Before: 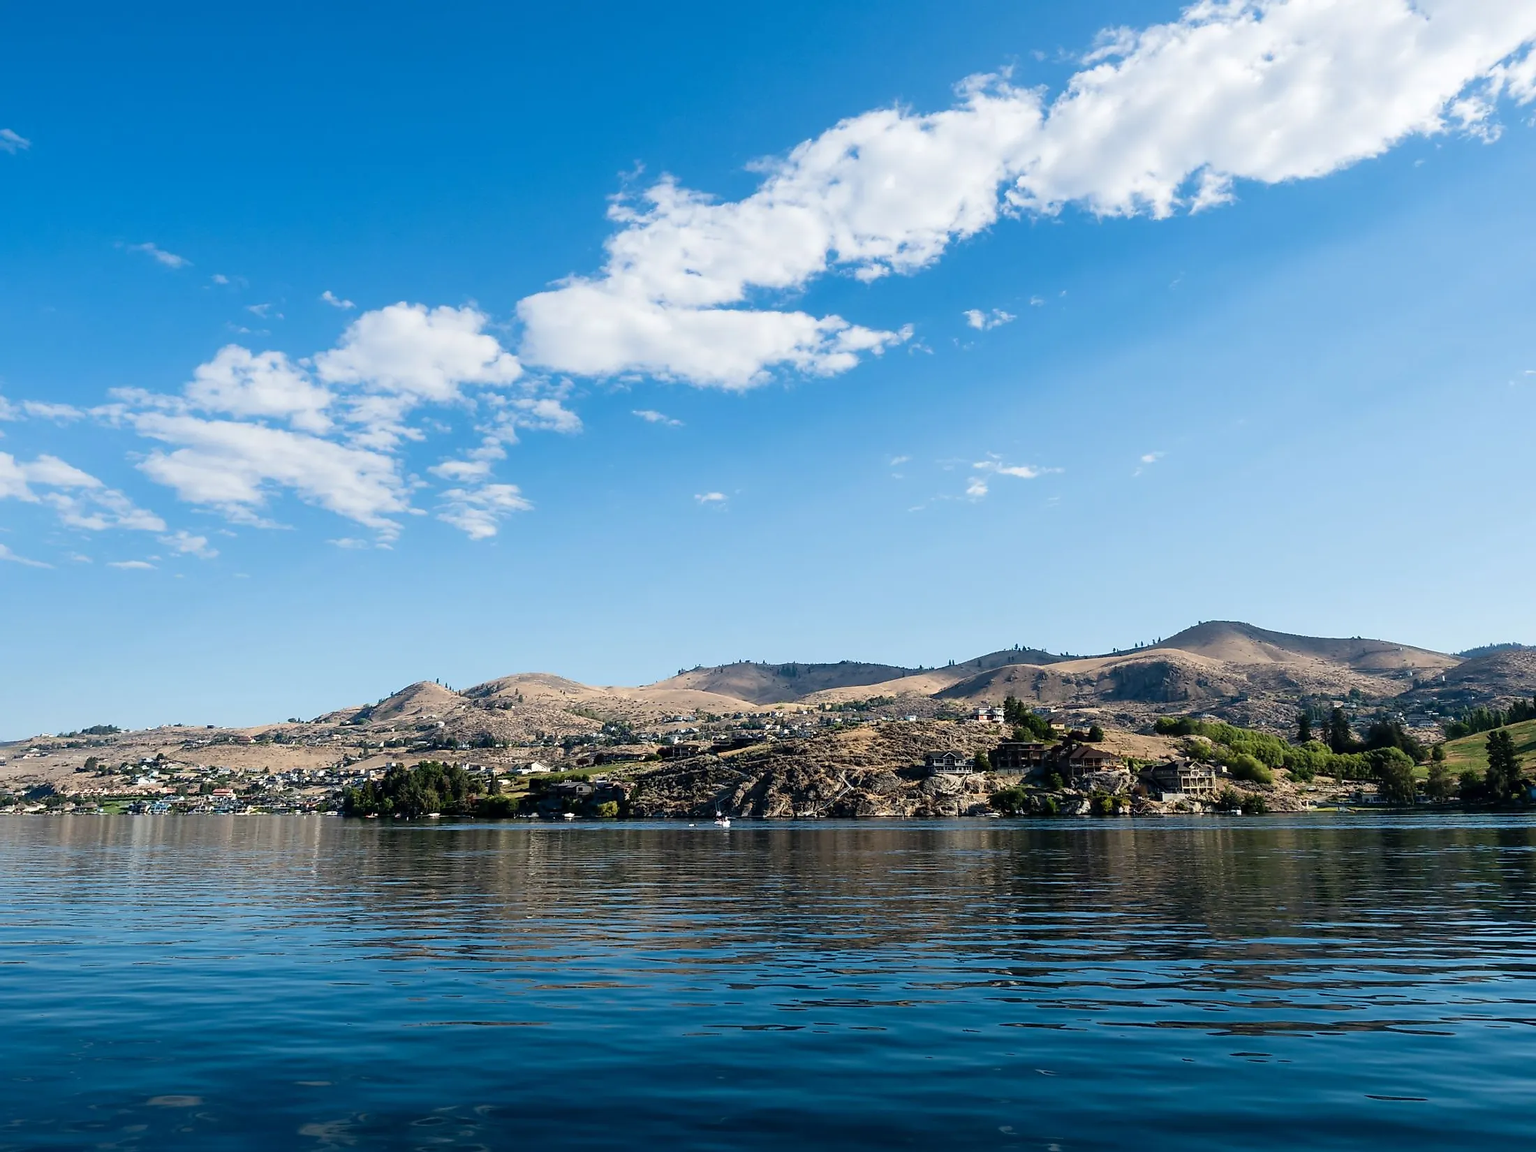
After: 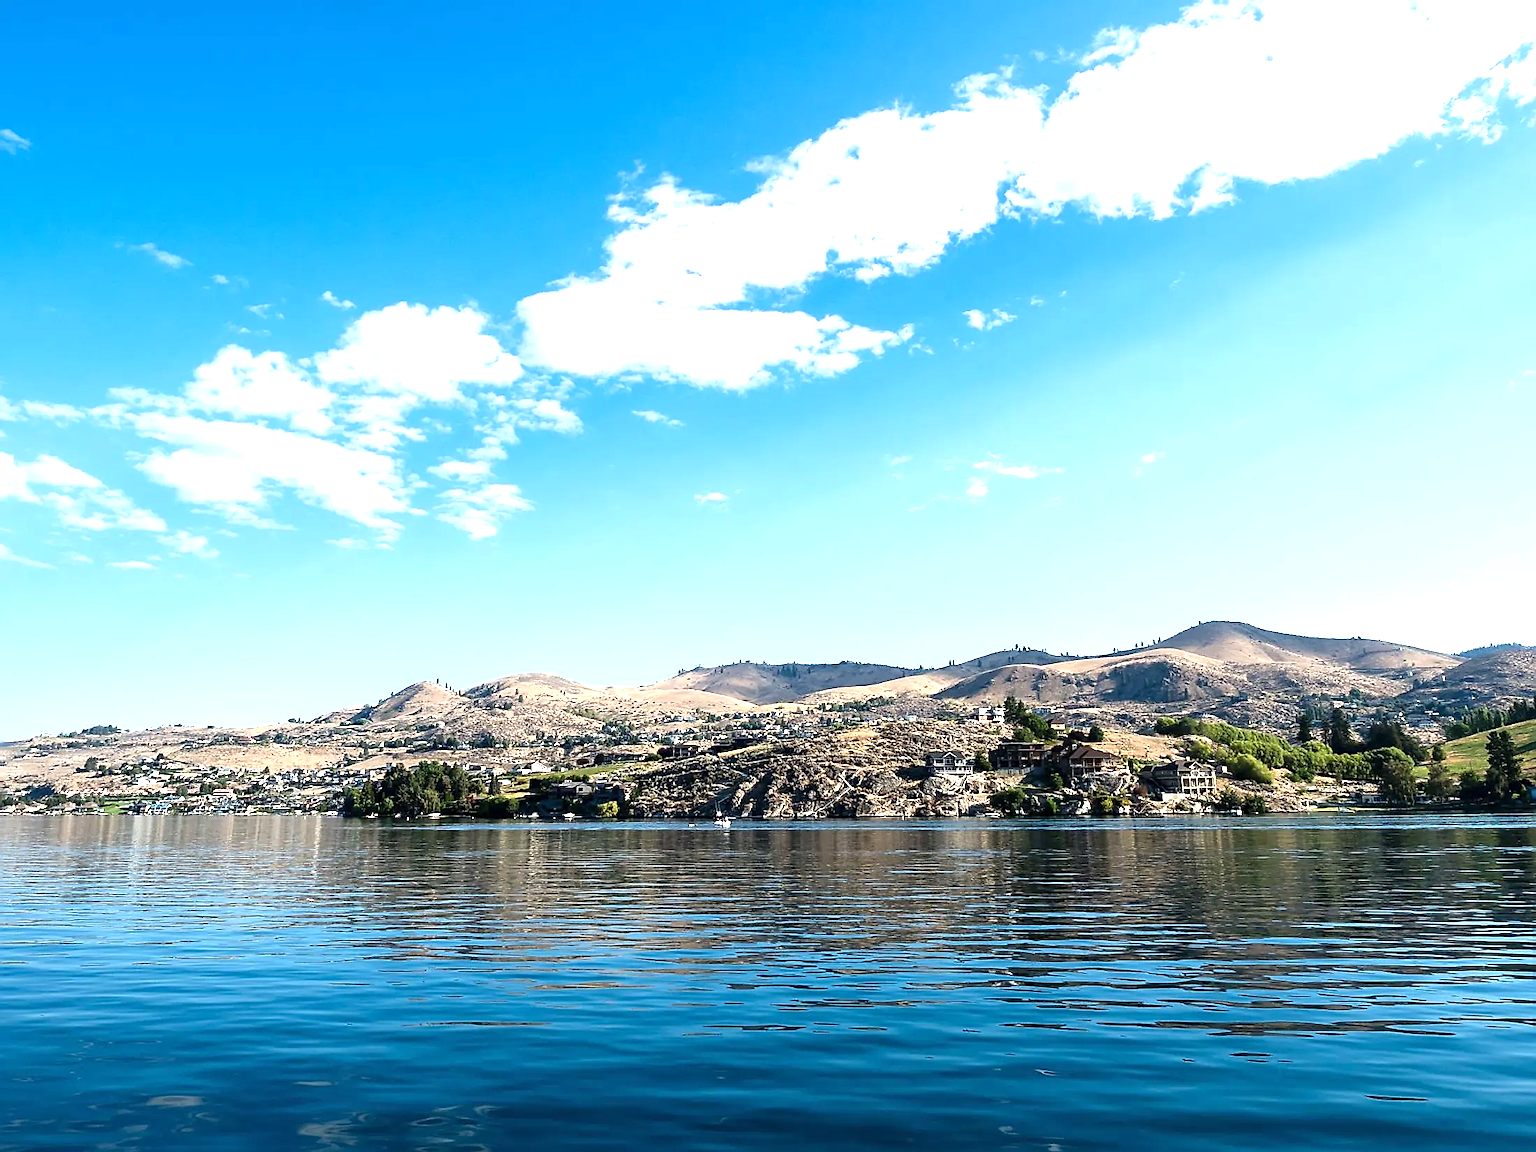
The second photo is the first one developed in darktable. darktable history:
sharpen: on, module defaults
exposure: exposure 1 EV, compensate highlight preservation false
